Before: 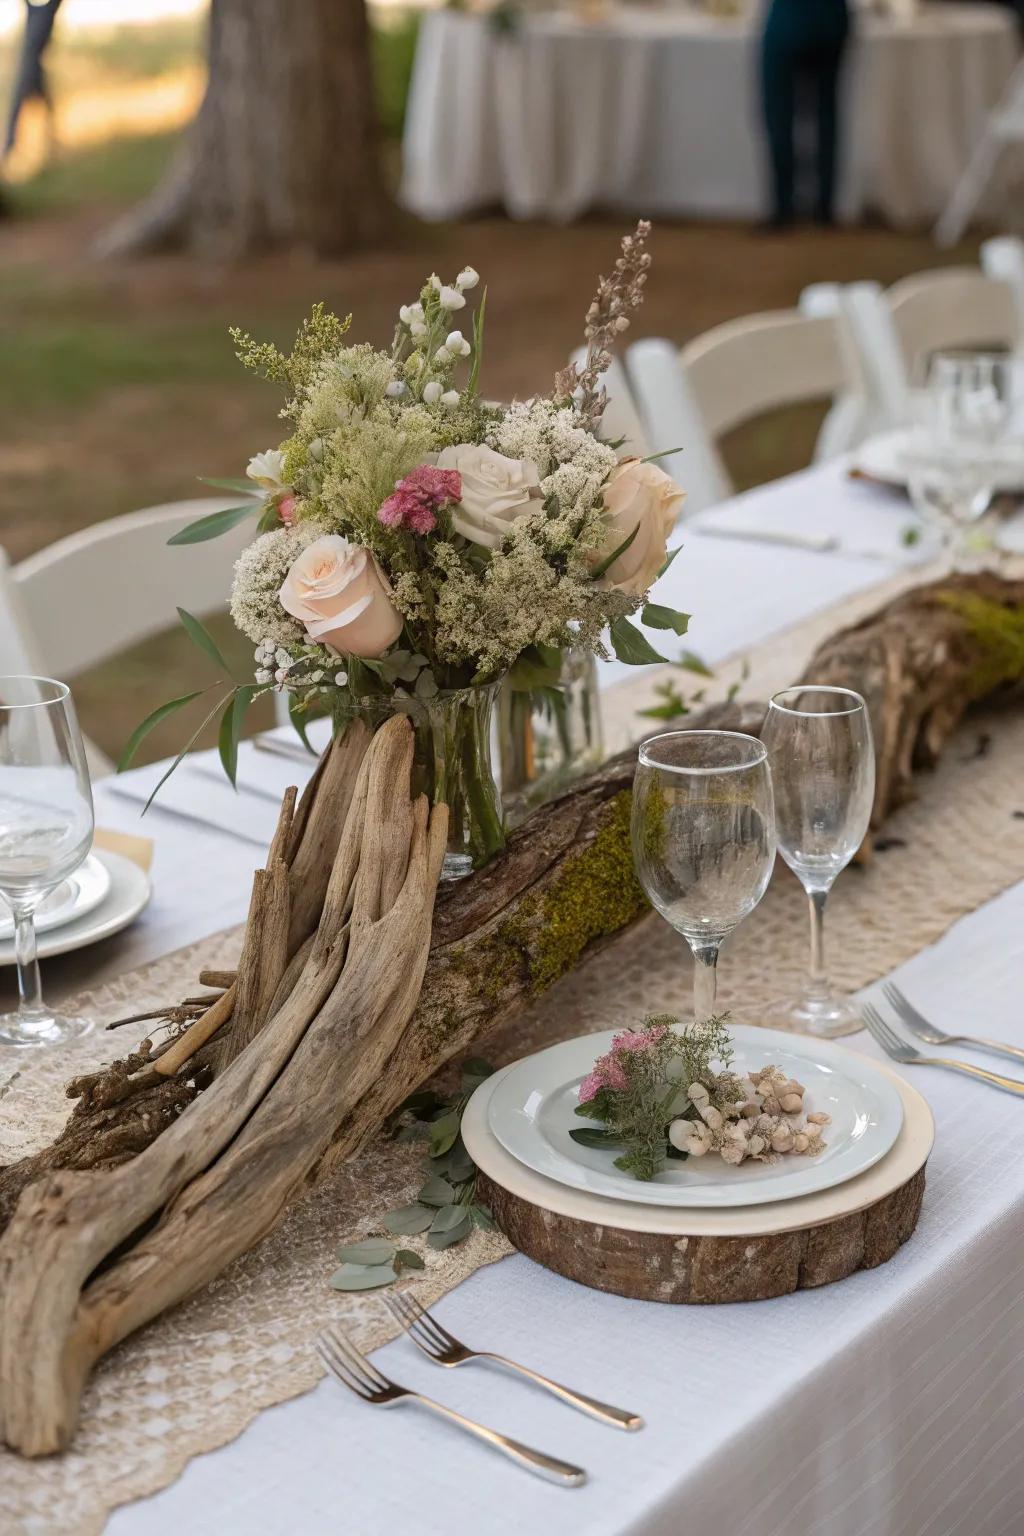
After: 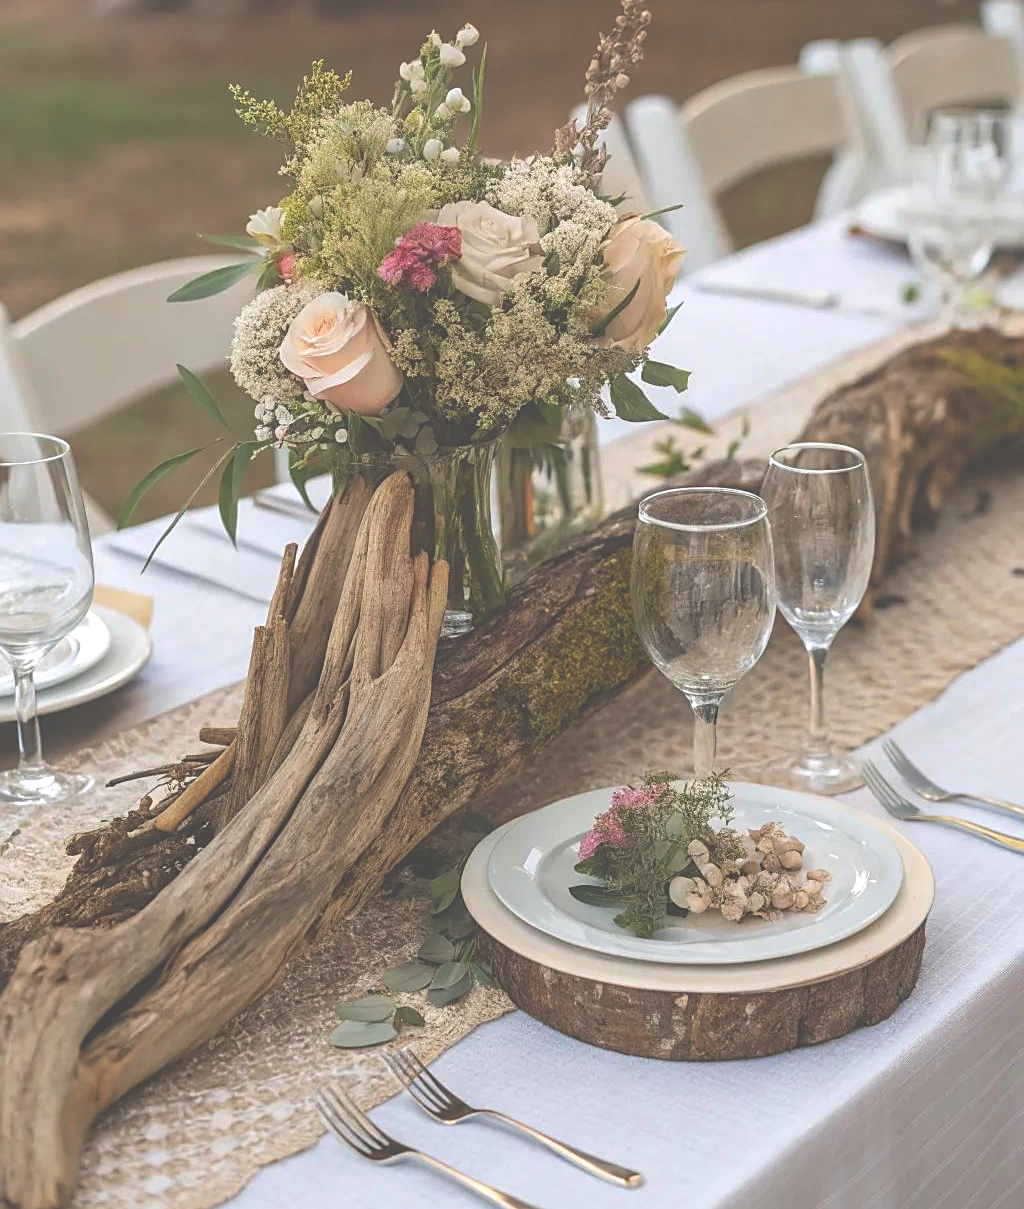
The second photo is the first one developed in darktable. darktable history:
sharpen: on, module defaults
exposure: black level correction -0.087, compensate highlight preservation false
color correction: highlights b* 0.008, saturation 1.35
crop and rotate: top 15.866%, bottom 5.369%
local contrast: detail 130%
